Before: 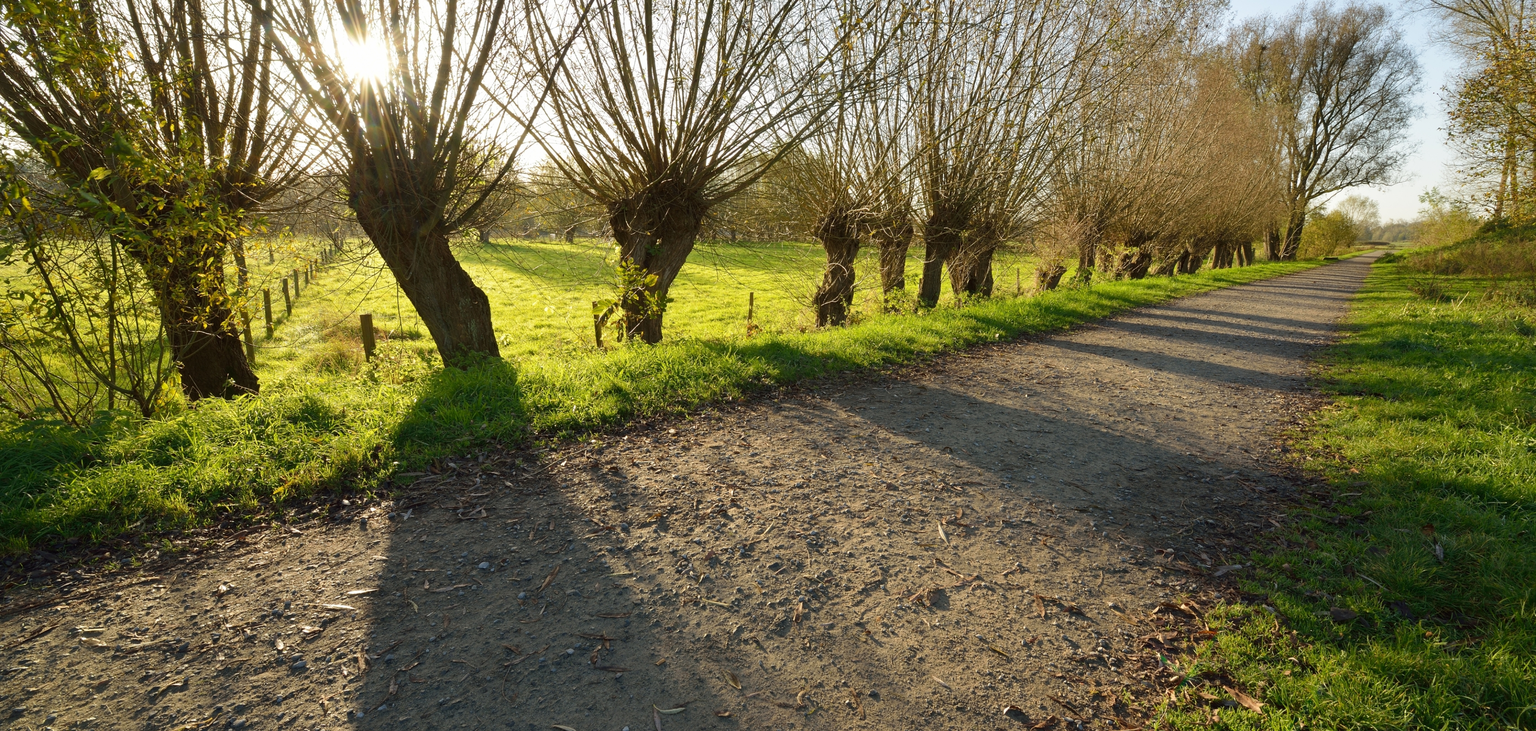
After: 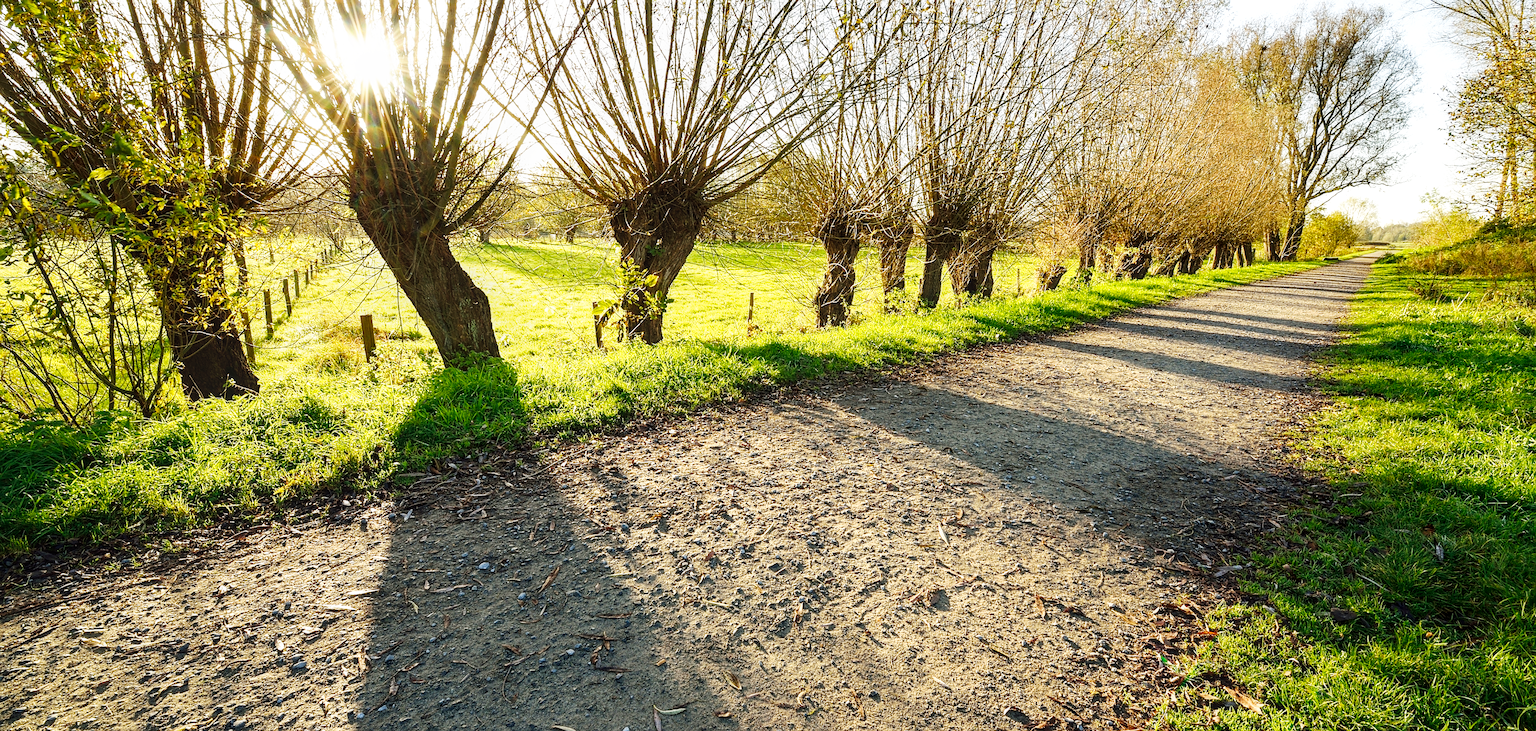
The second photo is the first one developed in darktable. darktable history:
local contrast: on, module defaults
base curve: curves: ch0 [(0, 0) (0.007, 0.004) (0.027, 0.03) (0.046, 0.07) (0.207, 0.54) (0.442, 0.872) (0.673, 0.972) (1, 1)], preserve colors none
sharpen: on, module defaults
